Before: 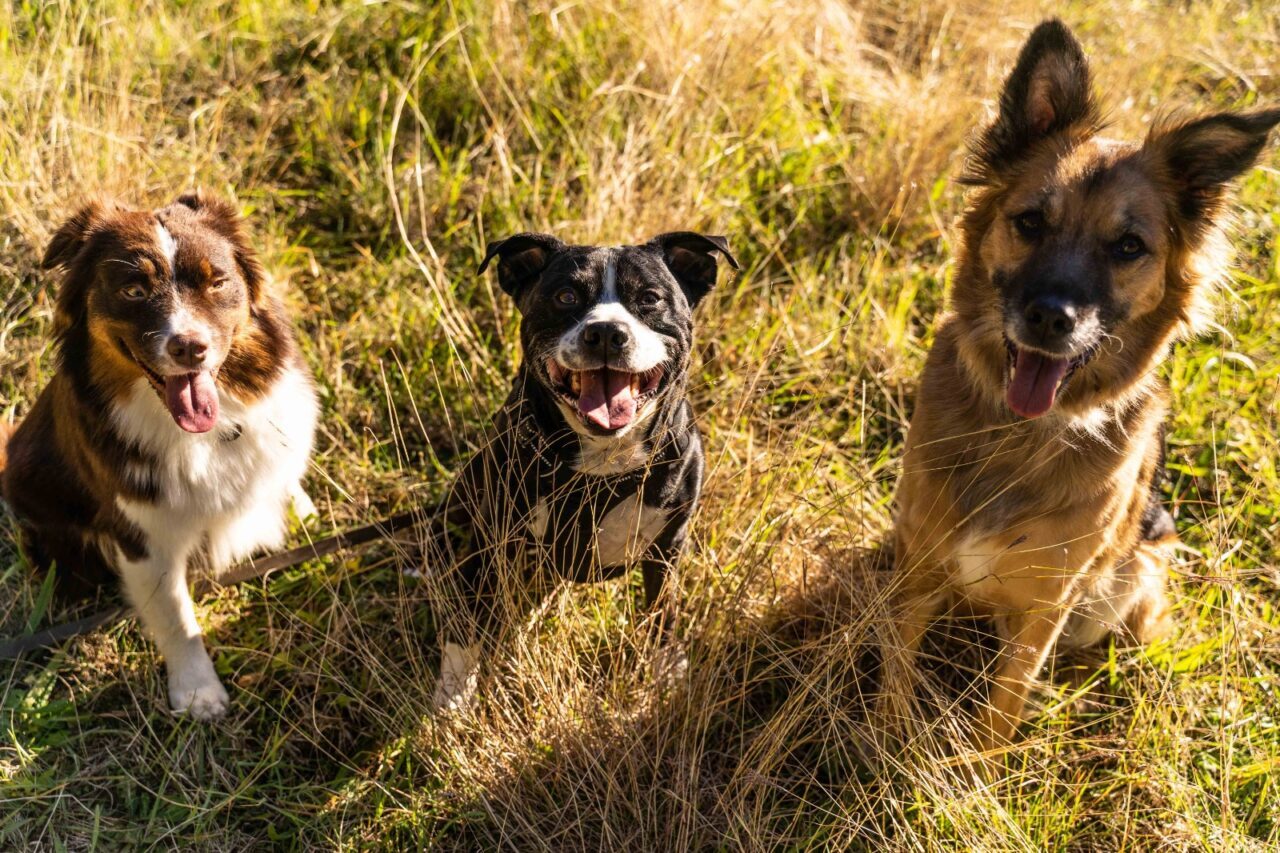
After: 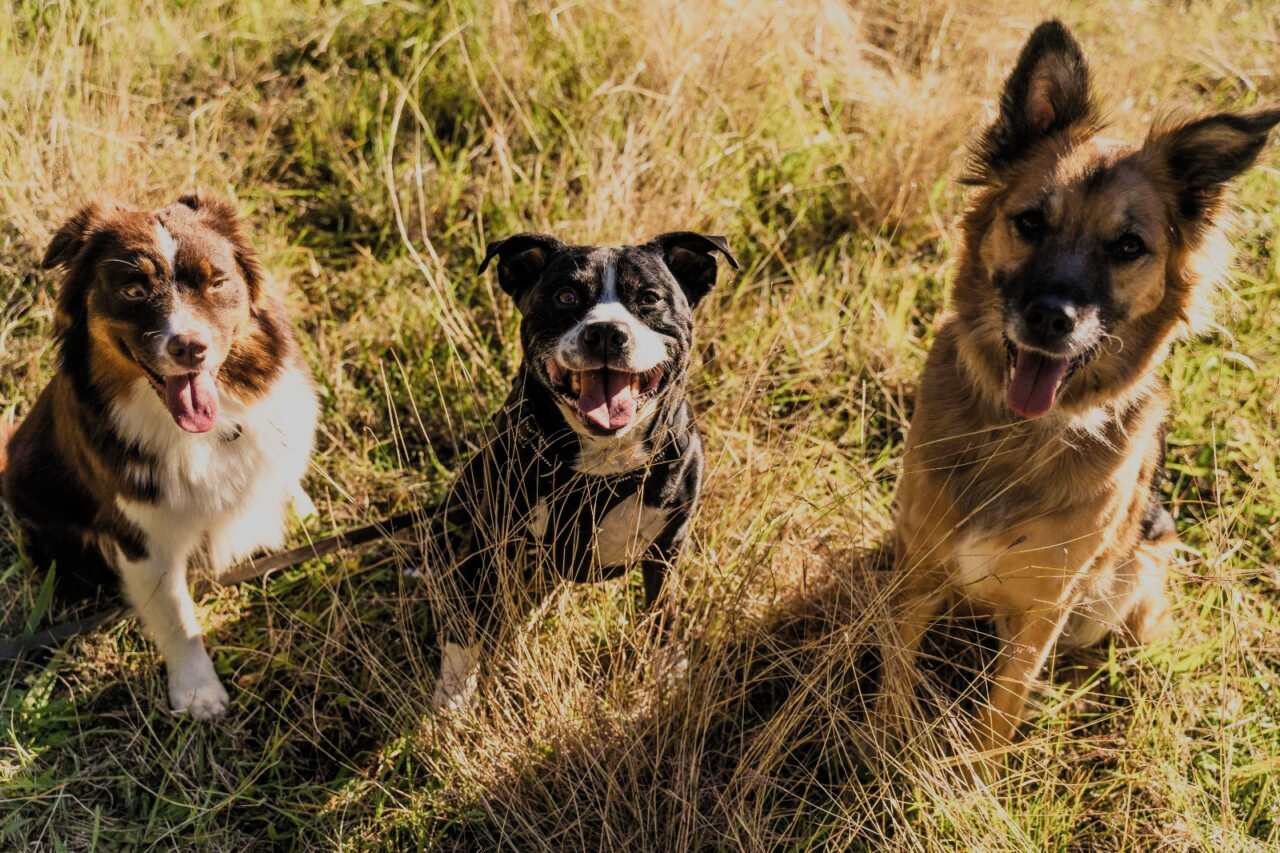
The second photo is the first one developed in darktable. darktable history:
filmic rgb: black relative exposure -7.65 EV, white relative exposure 4.56 EV, hardness 3.61, color science v5 (2021), contrast in shadows safe, contrast in highlights safe
velvia: strength 9.17%
